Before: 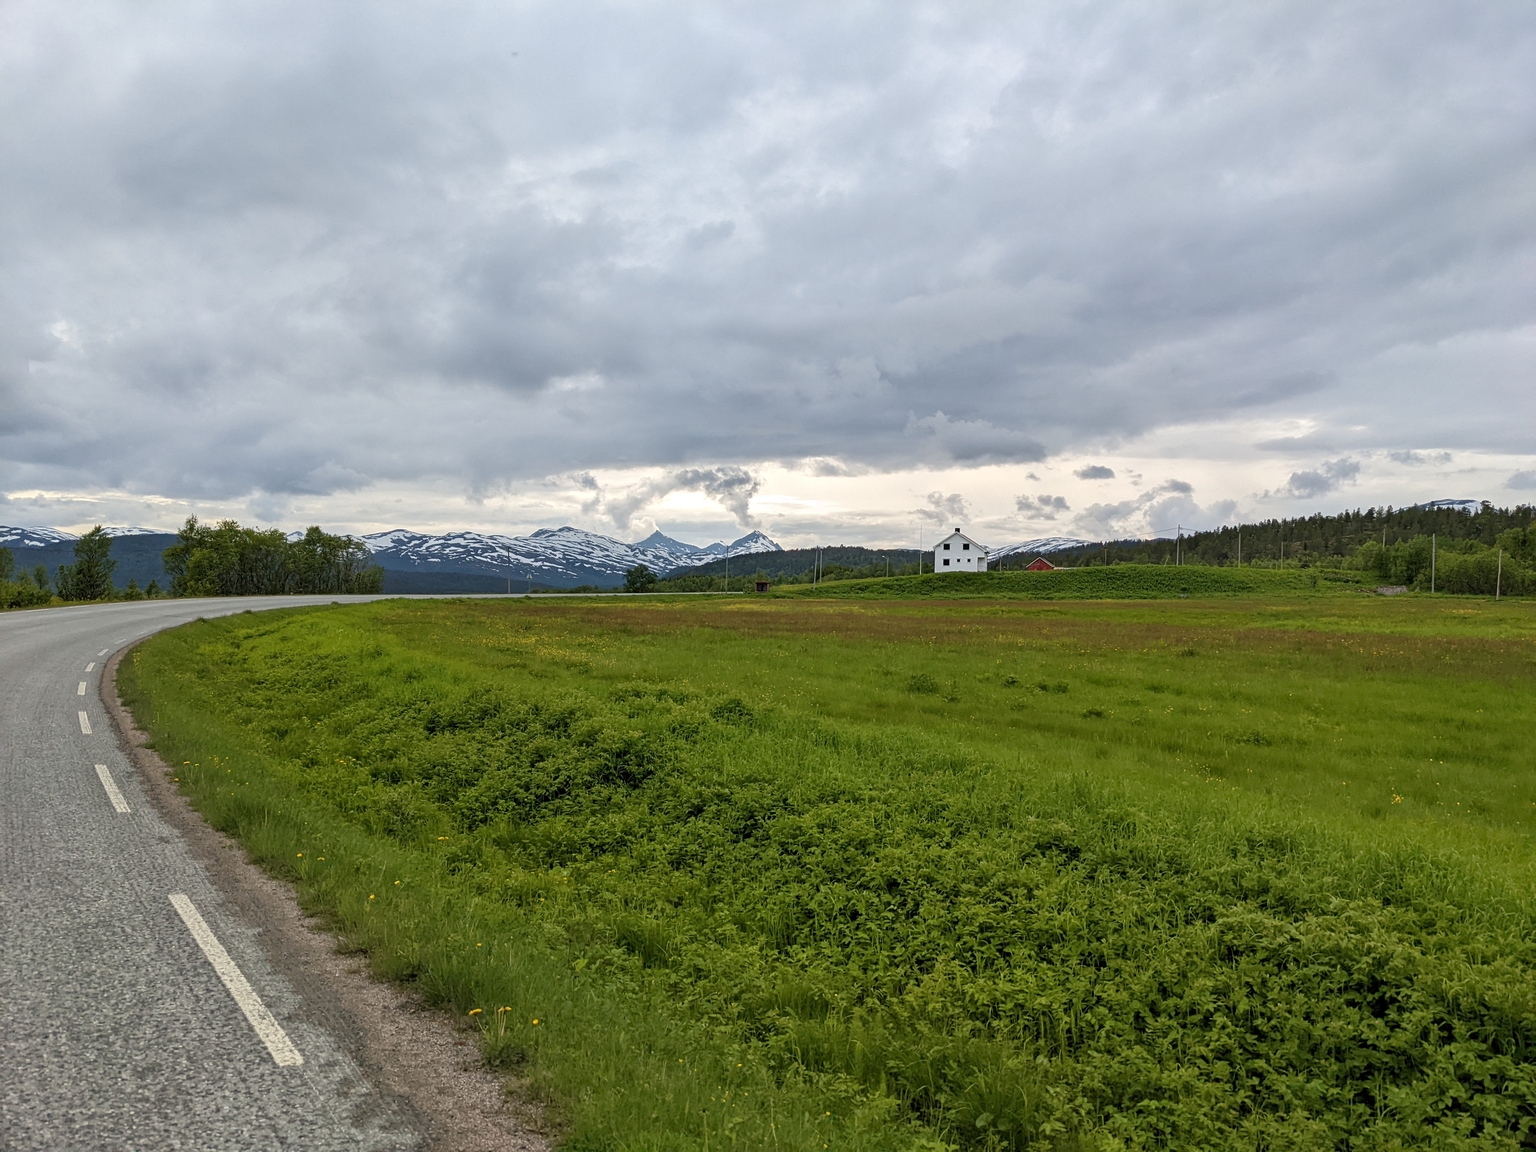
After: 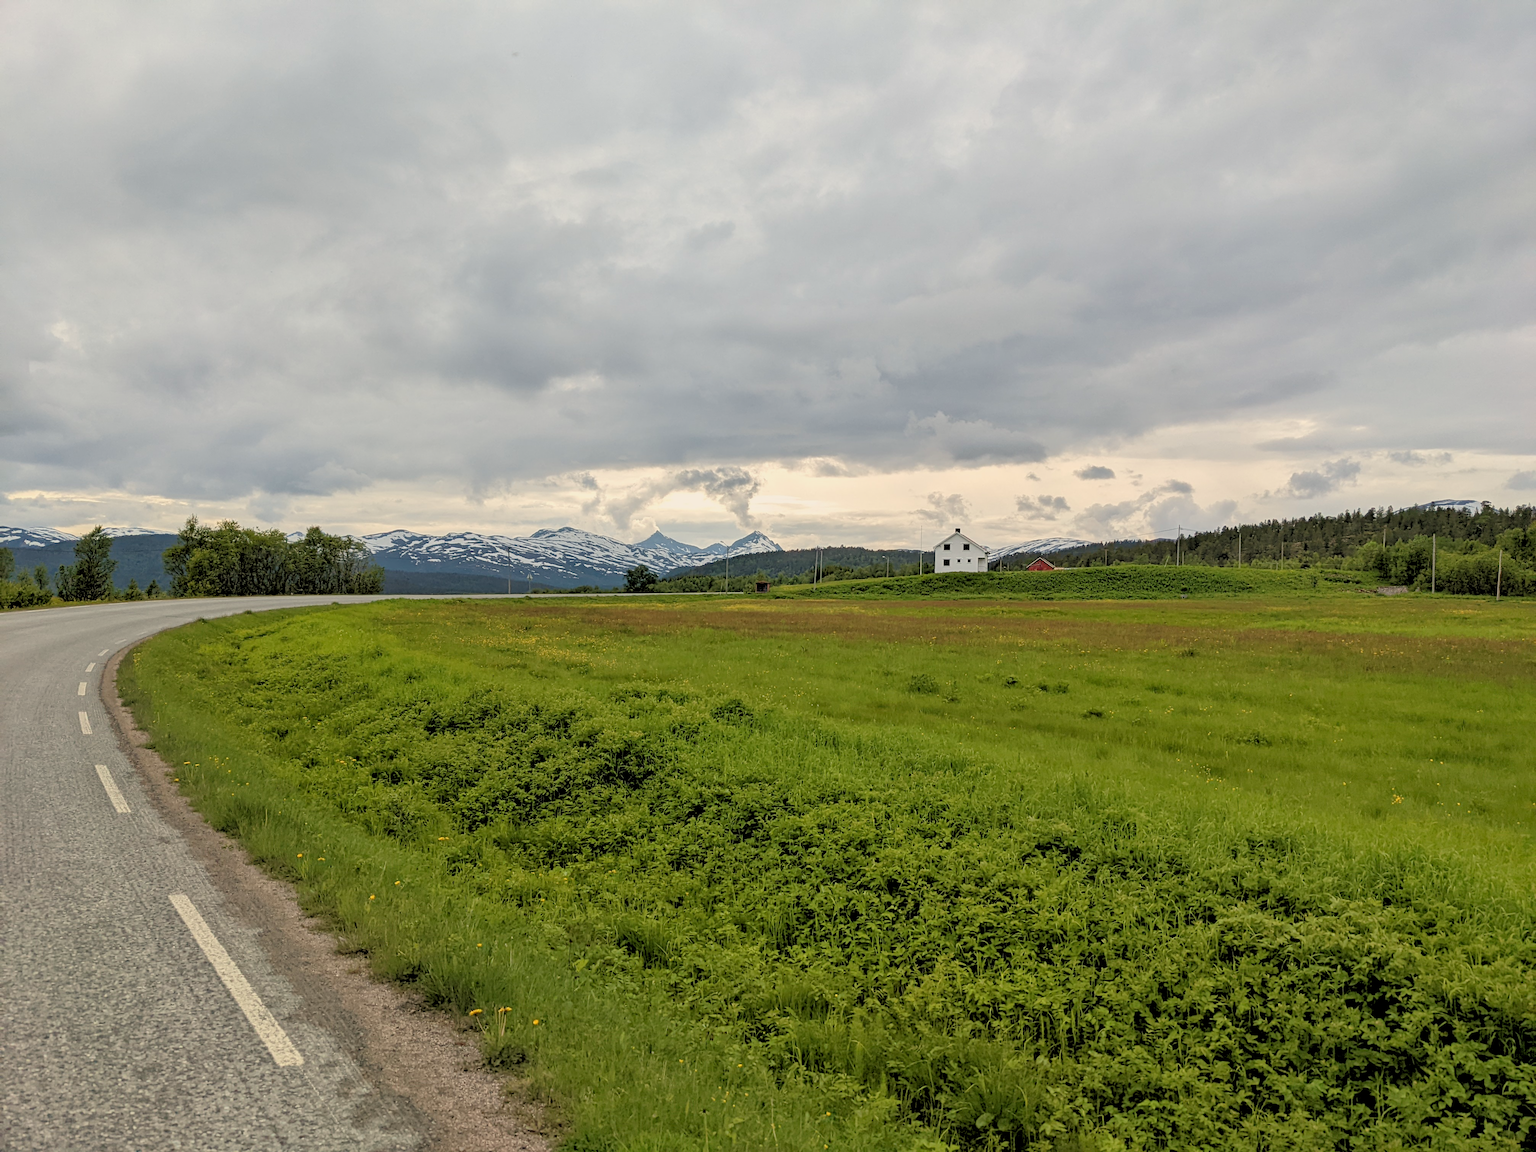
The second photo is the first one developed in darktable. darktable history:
rgb levels: preserve colors sum RGB, levels [[0.038, 0.433, 0.934], [0, 0.5, 1], [0, 0.5, 1]]
white balance: red 1.045, blue 0.932
